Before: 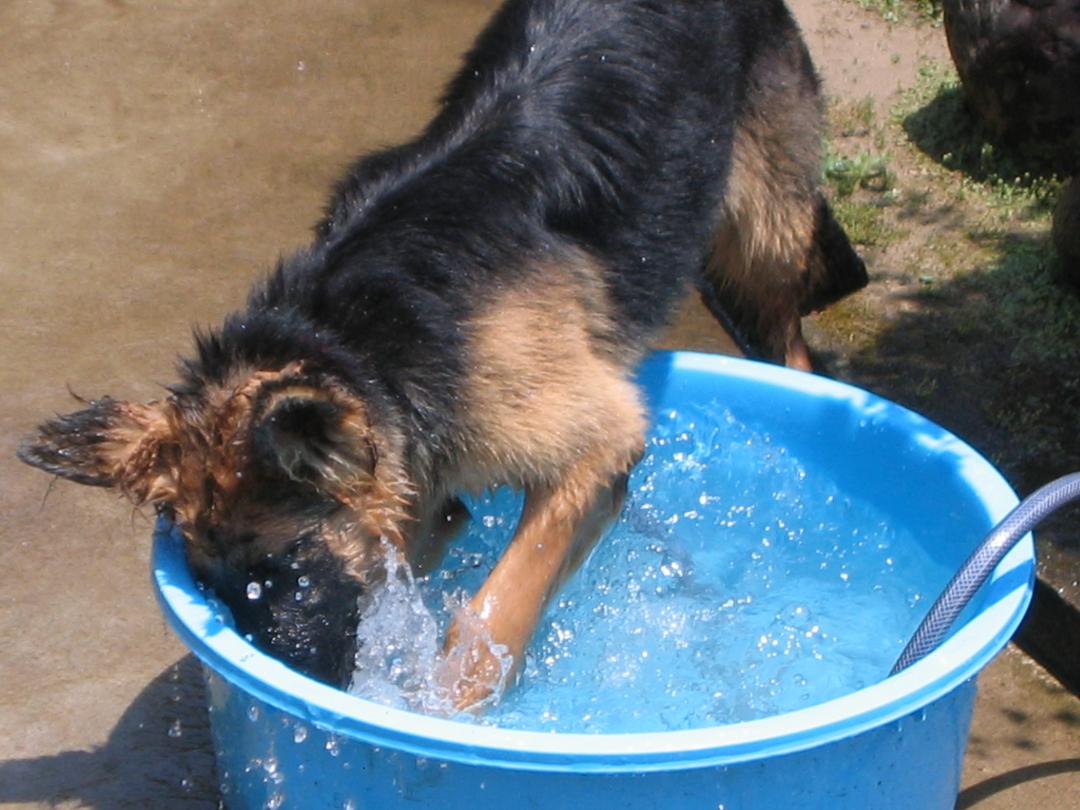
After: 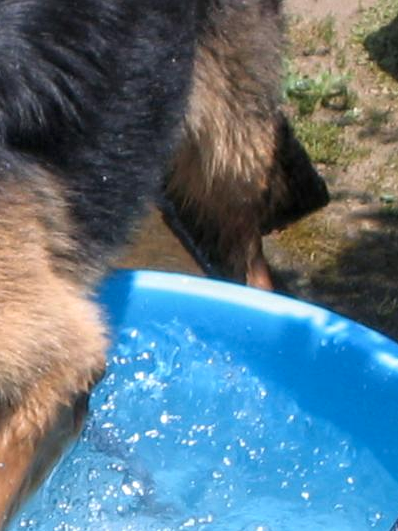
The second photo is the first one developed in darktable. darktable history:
crop and rotate: left 49.936%, top 10.094%, right 13.136%, bottom 24.256%
local contrast: on, module defaults
